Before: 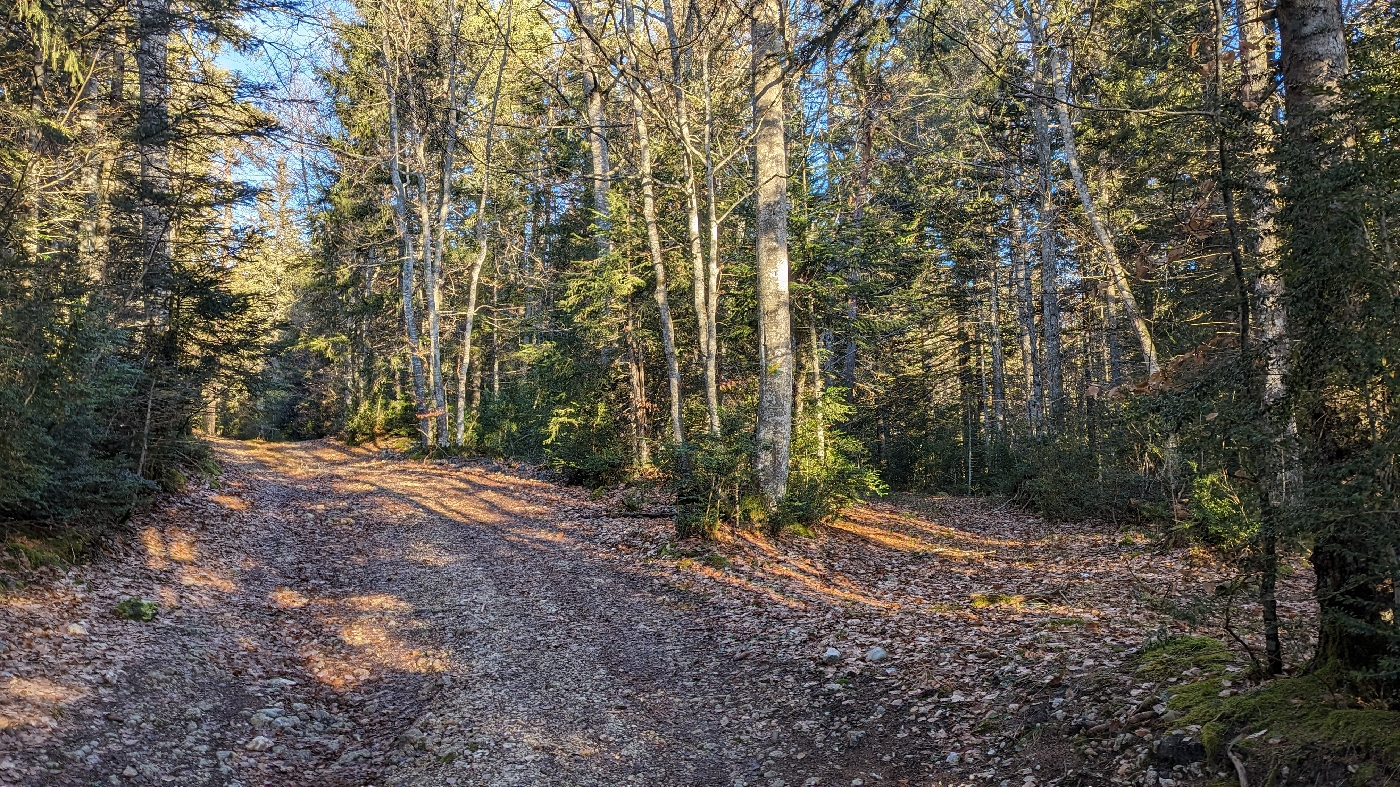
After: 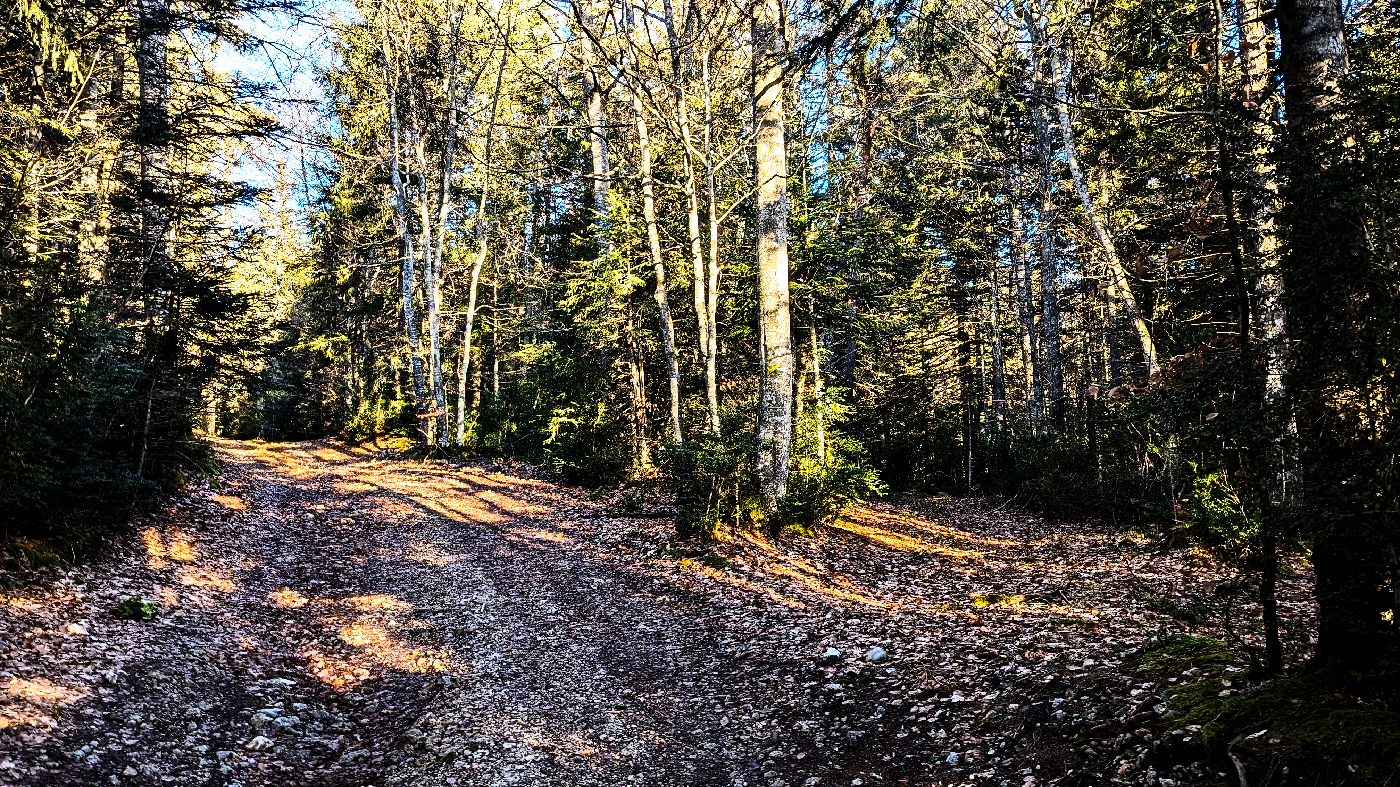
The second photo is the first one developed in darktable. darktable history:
grain: coarseness 0.47 ISO
rgb levels: preserve colors max RGB
tone curve: curves: ch0 [(0, 0) (0.288, 0.201) (0.683, 0.793) (1, 1)], color space Lab, linked channels, preserve colors none
filmic rgb: black relative exposure -8.2 EV, white relative exposure 2.2 EV, threshold 3 EV, hardness 7.11, latitude 85.74%, contrast 1.696, highlights saturation mix -4%, shadows ↔ highlights balance -2.69%, preserve chrominance no, color science v5 (2021), contrast in shadows safe, contrast in highlights safe, enable highlight reconstruction true
